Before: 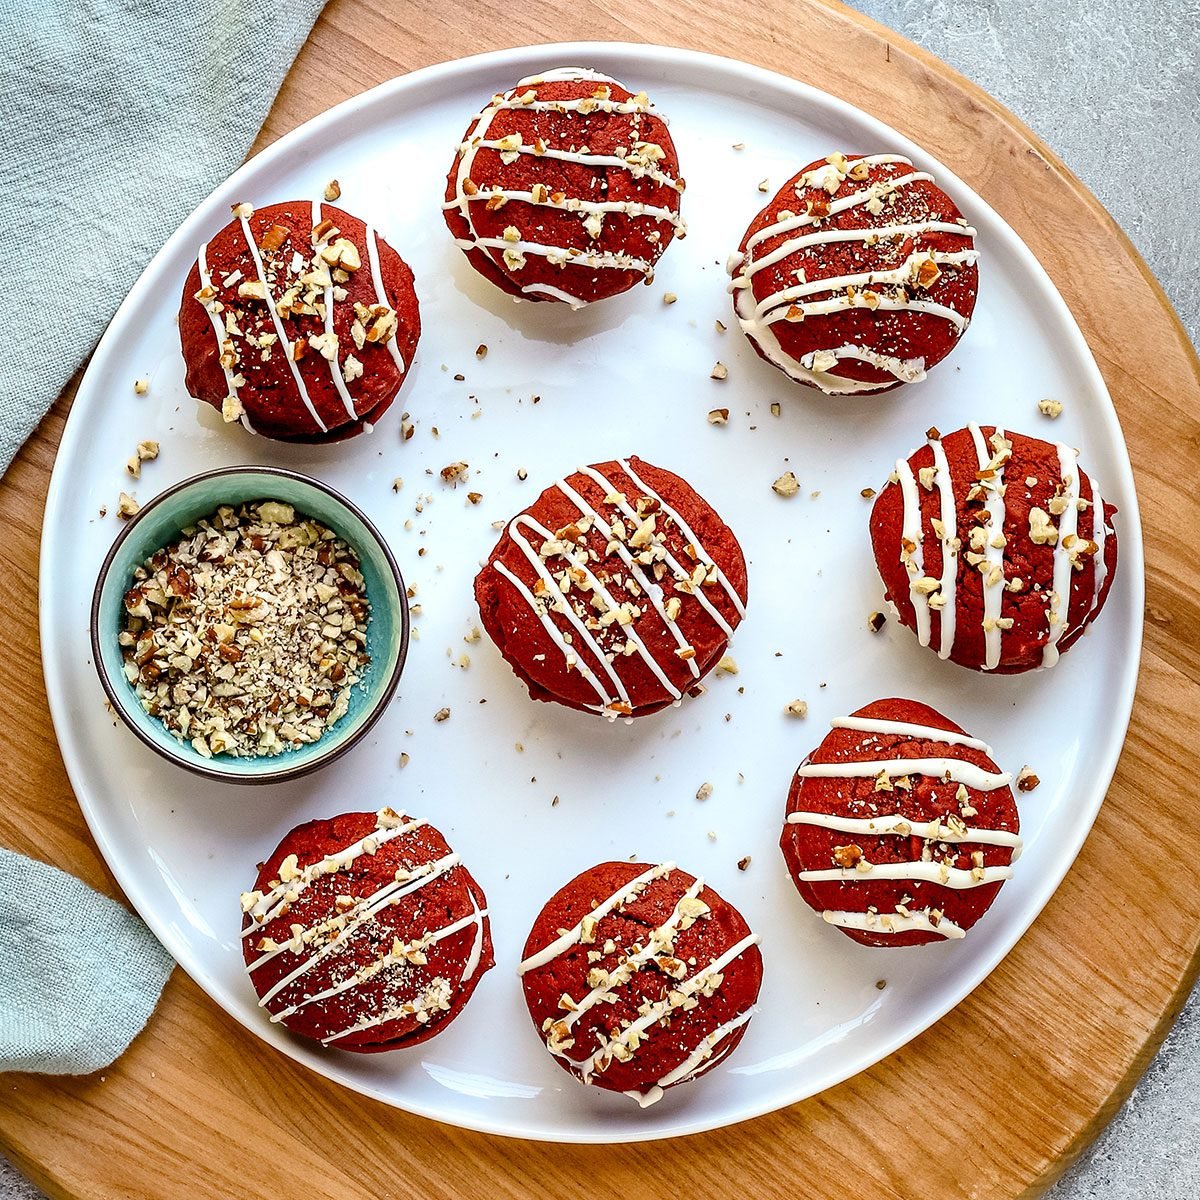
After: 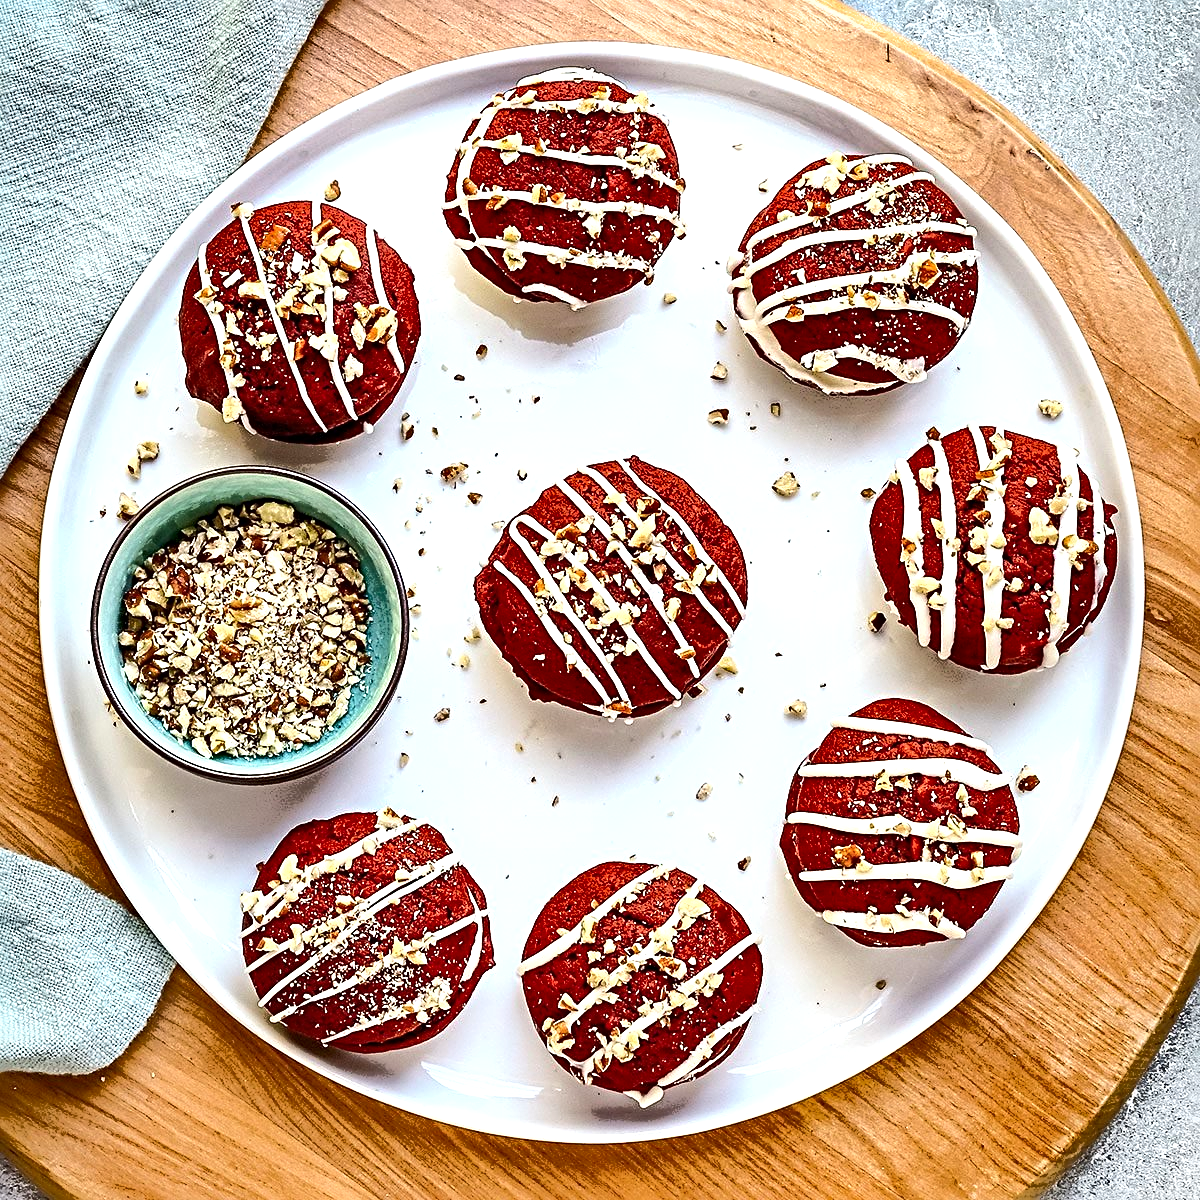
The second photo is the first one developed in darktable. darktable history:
sharpen: radius 3.971
exposure: exposure 0.454 EV, compensate highlight preservation false
tone curve: curves: ch0 [(0, 0) (0.003, 0.003) (0.011, 0.011) (0.025, 0.024) (0.044, 0.043) (0.069, 0.067) (0.1, 0.096) (0.136, 0.131) (0.177, 0.171) (0.224, 0.217) (0.277, 0.267) (0.335, 0.324) (0.399, 0.385) (0.468, 0.452) (0.543, 0.632) (0.623, 0.697) (0.709, 0.766) (0.801, 0.839) (0.898, 0.917) (1, 1)], color space Lab, independent channels, preserve colors none
shadows and highlights: highlights color adjustment 42.2%, low approximation 0.01, soften with gaussian
